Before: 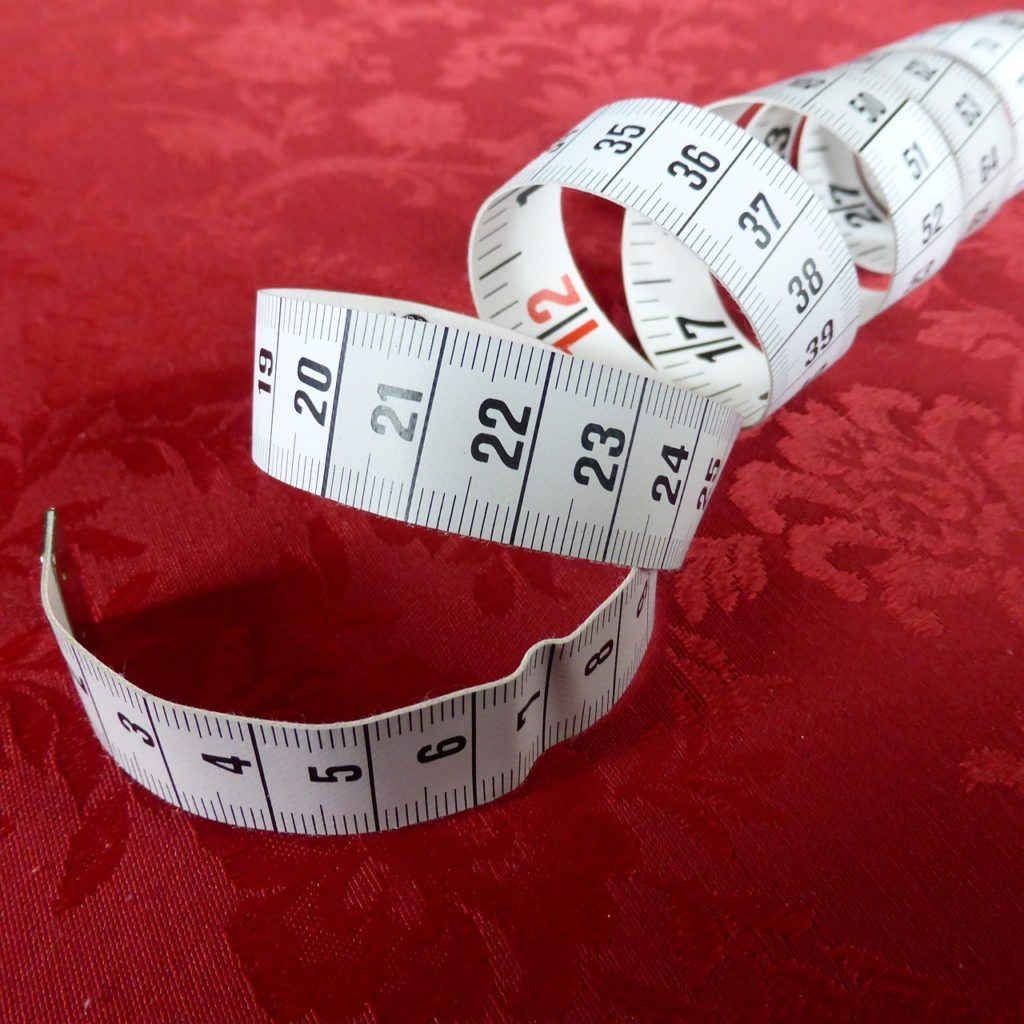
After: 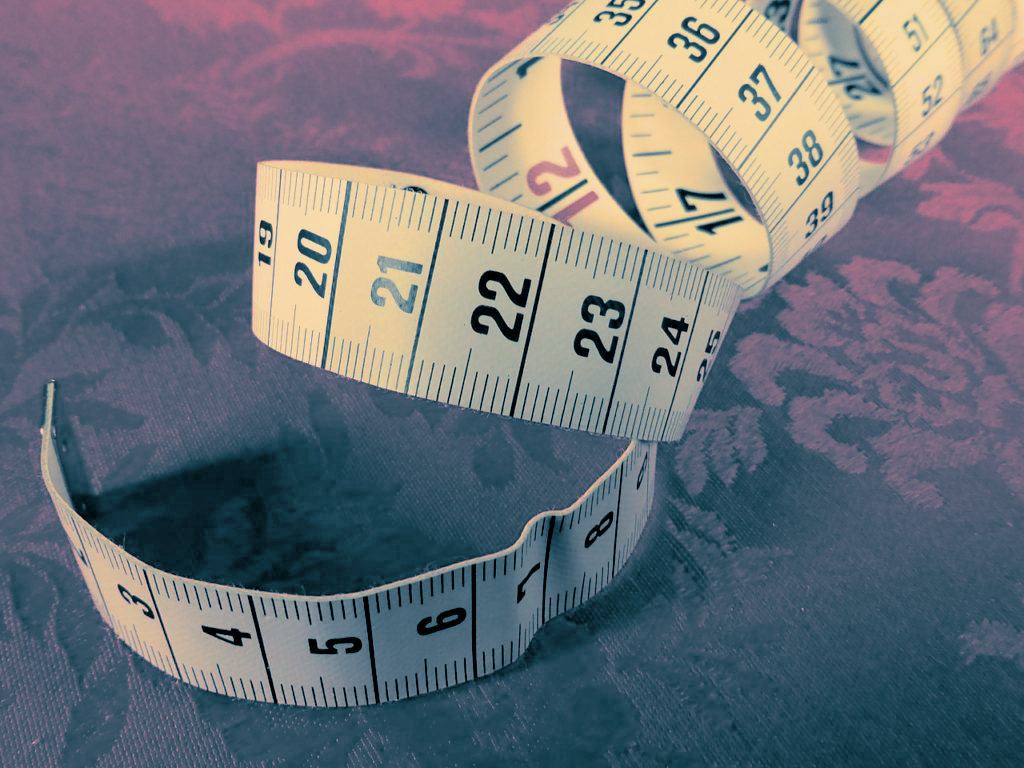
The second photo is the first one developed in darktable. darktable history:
crop and rotate: top 12.5%, bottom 12.5%
tone equalizer: on, module defaults
shadows and highlights: on, module defaults
split-toning: shadows › hue 212.4°, balance -70
filmic rgb: black relative exposure -3.92 EV, white relative exposure 3.14 EV, hardness 2.87
color balance rgb: perceptual saturation grading › global saturation 20%, global vibrance 20%
white balance: red 1.138, green 0.996, blue 0.812
